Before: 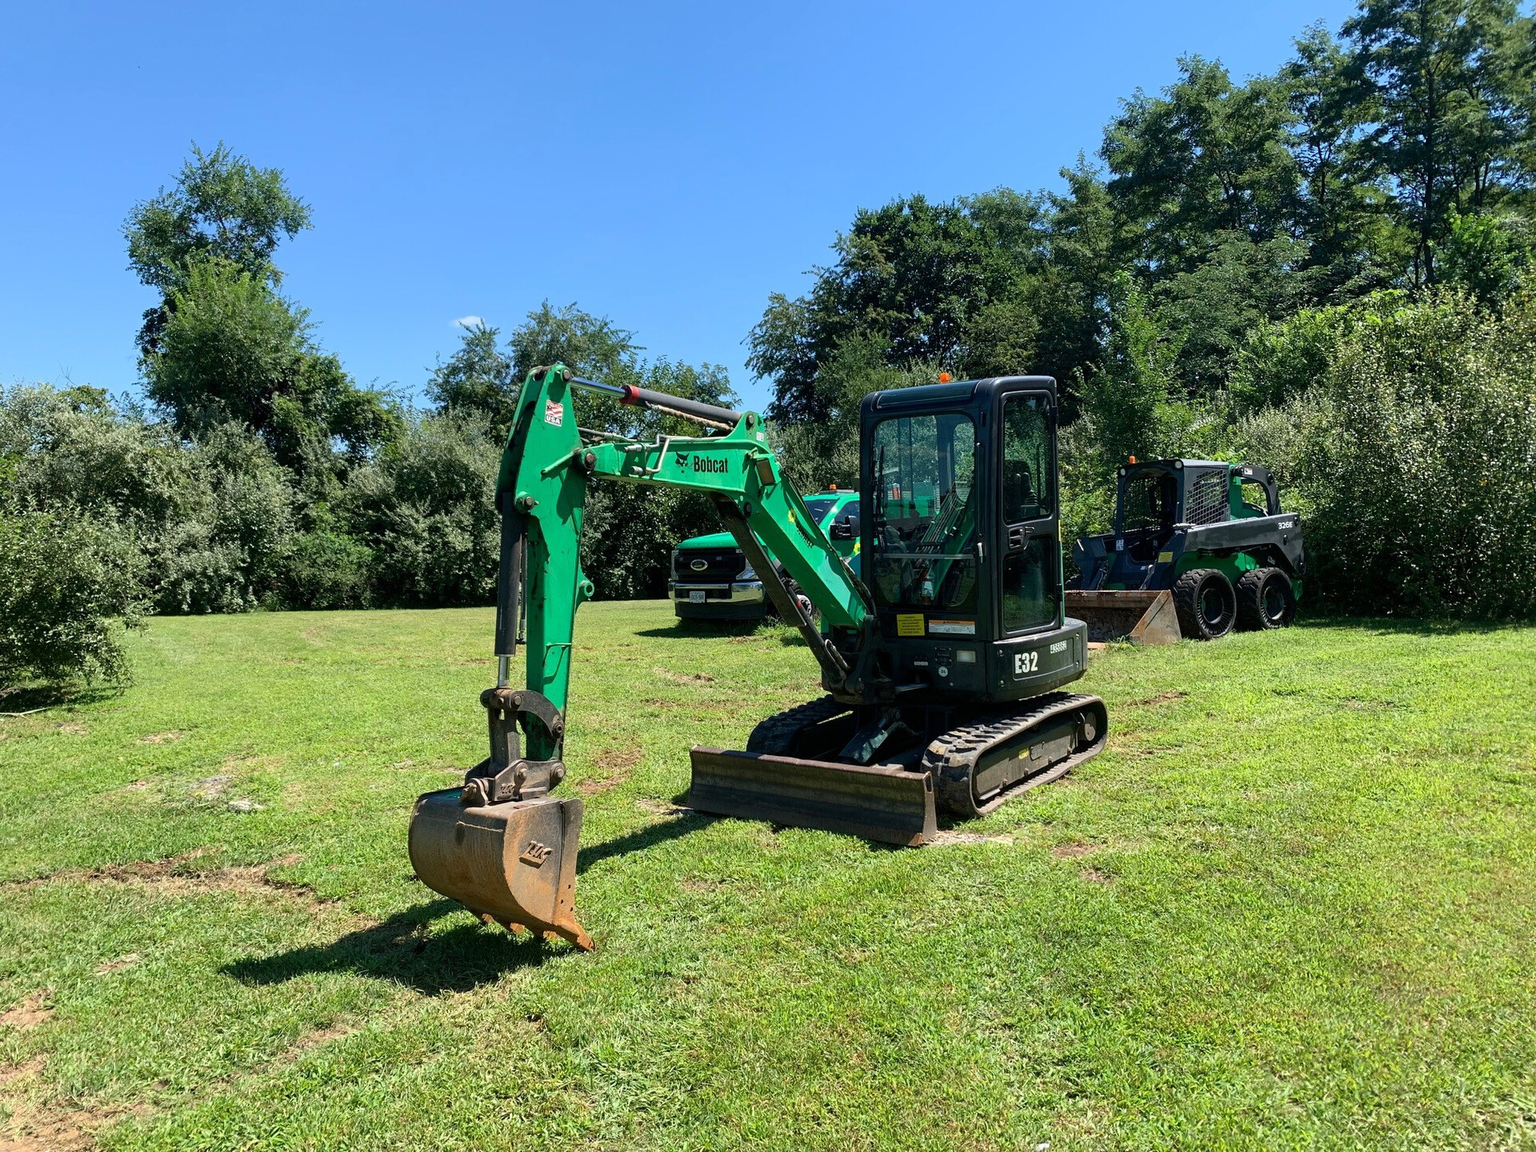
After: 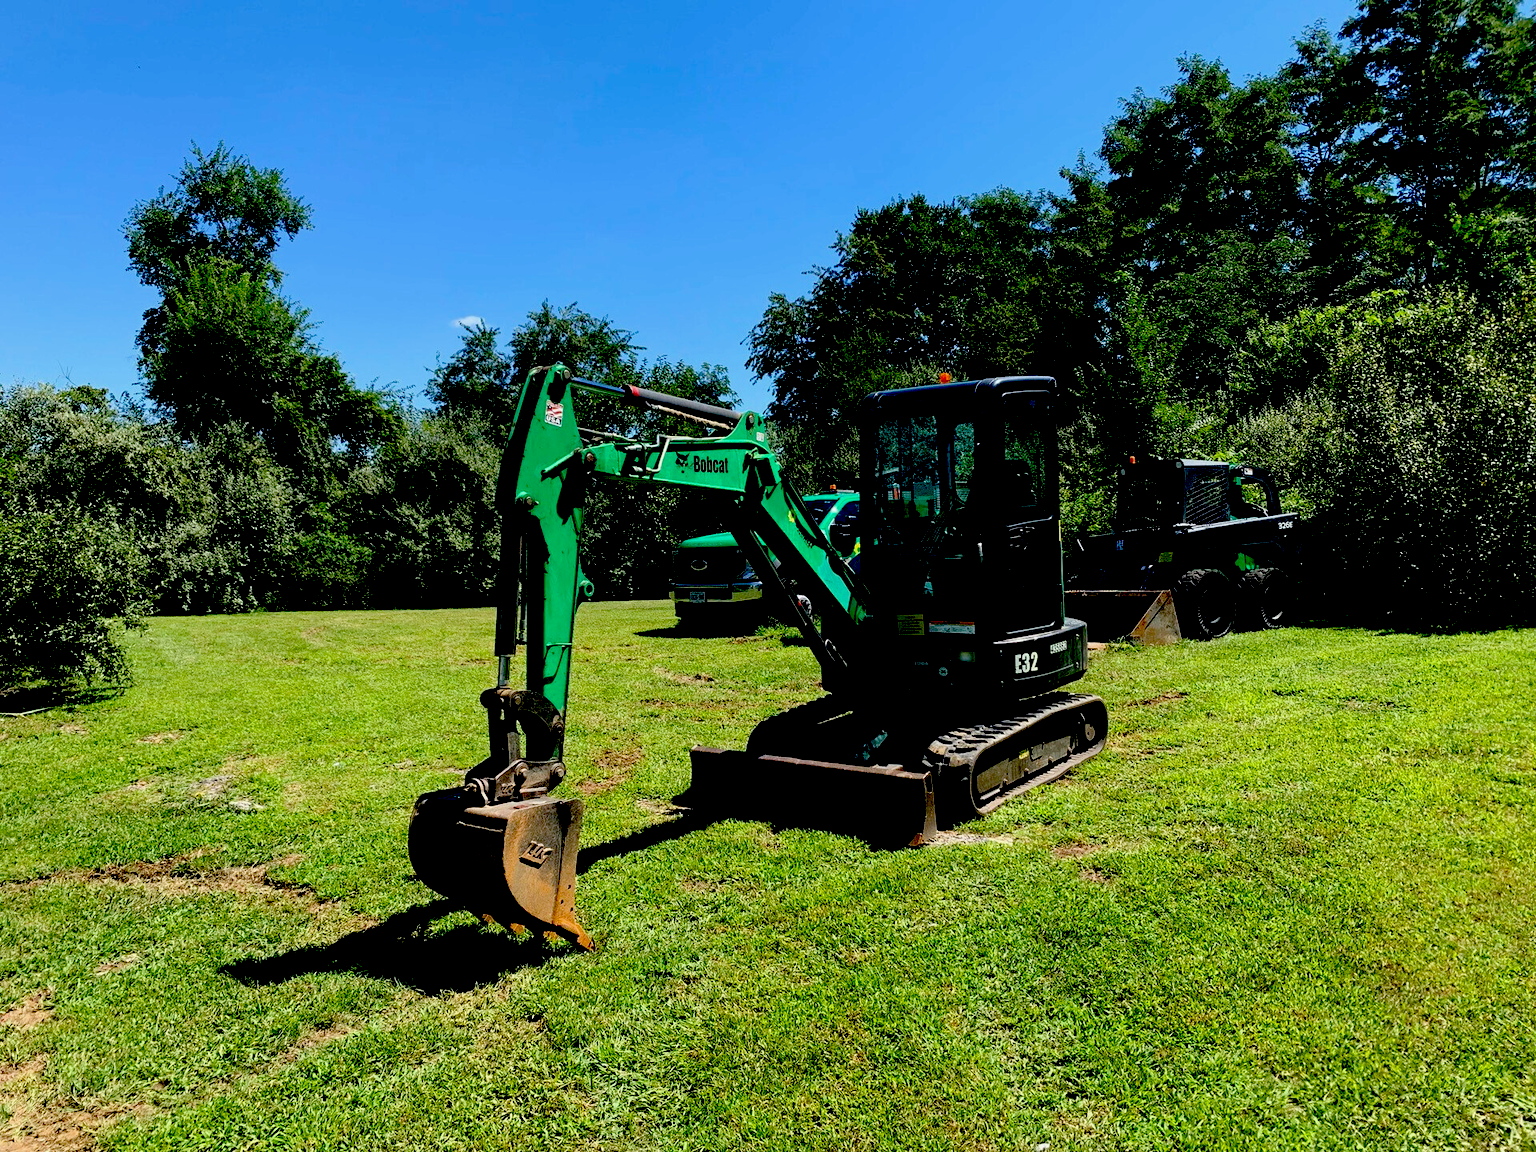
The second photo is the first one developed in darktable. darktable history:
exposure: black level correction 0.099, exposure -0.088 EV, compensate highlight preservation false
